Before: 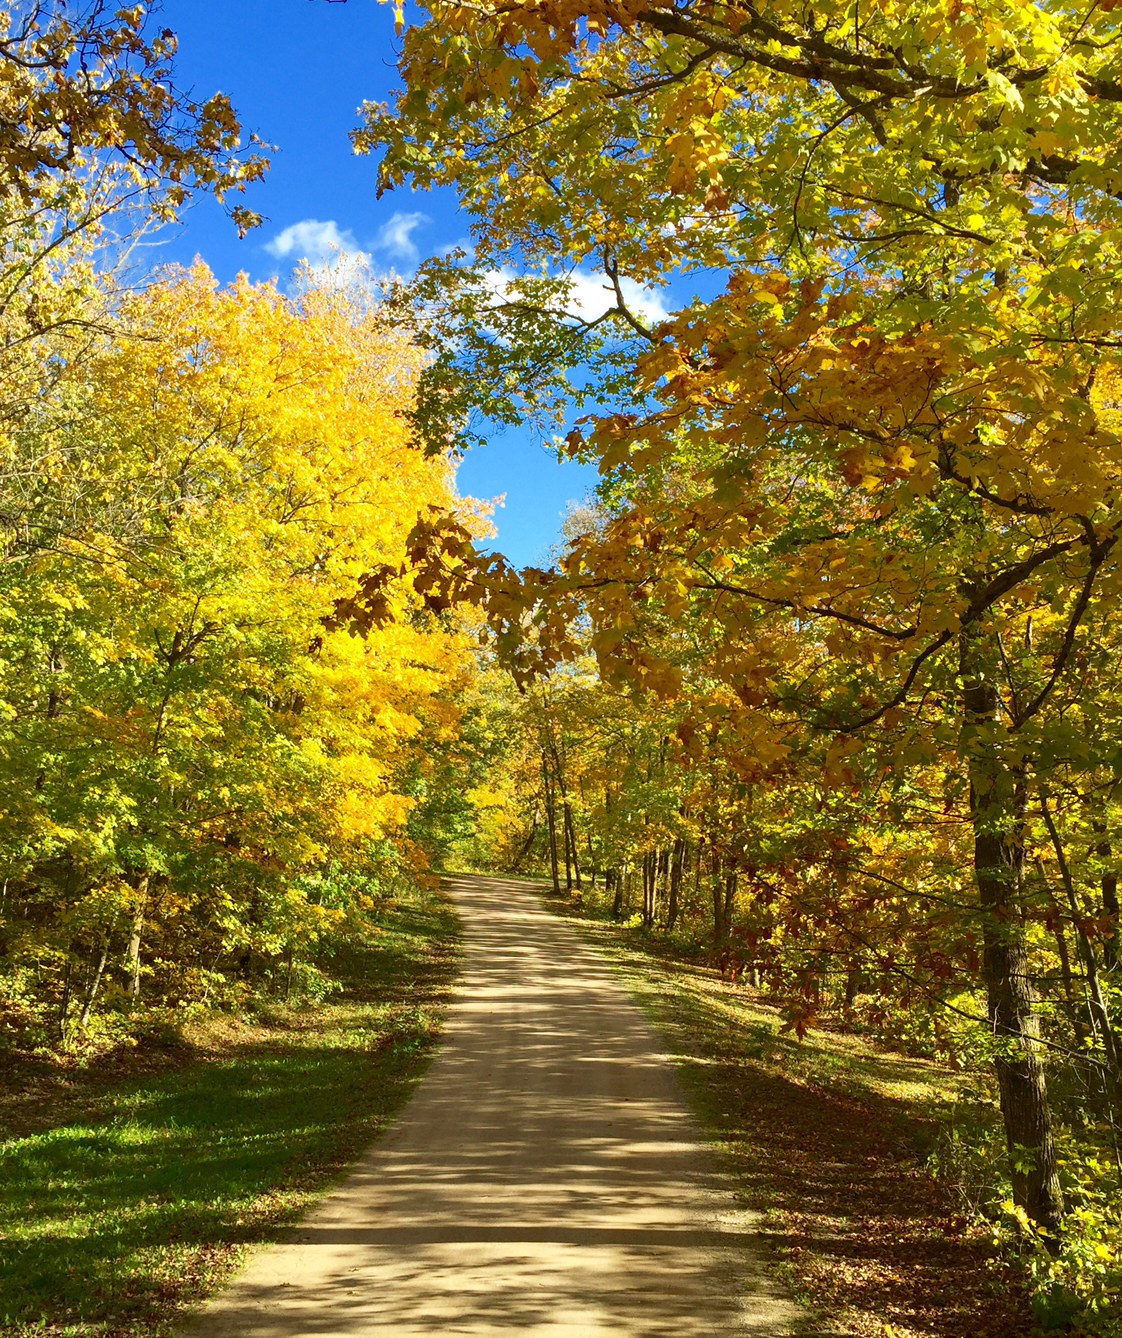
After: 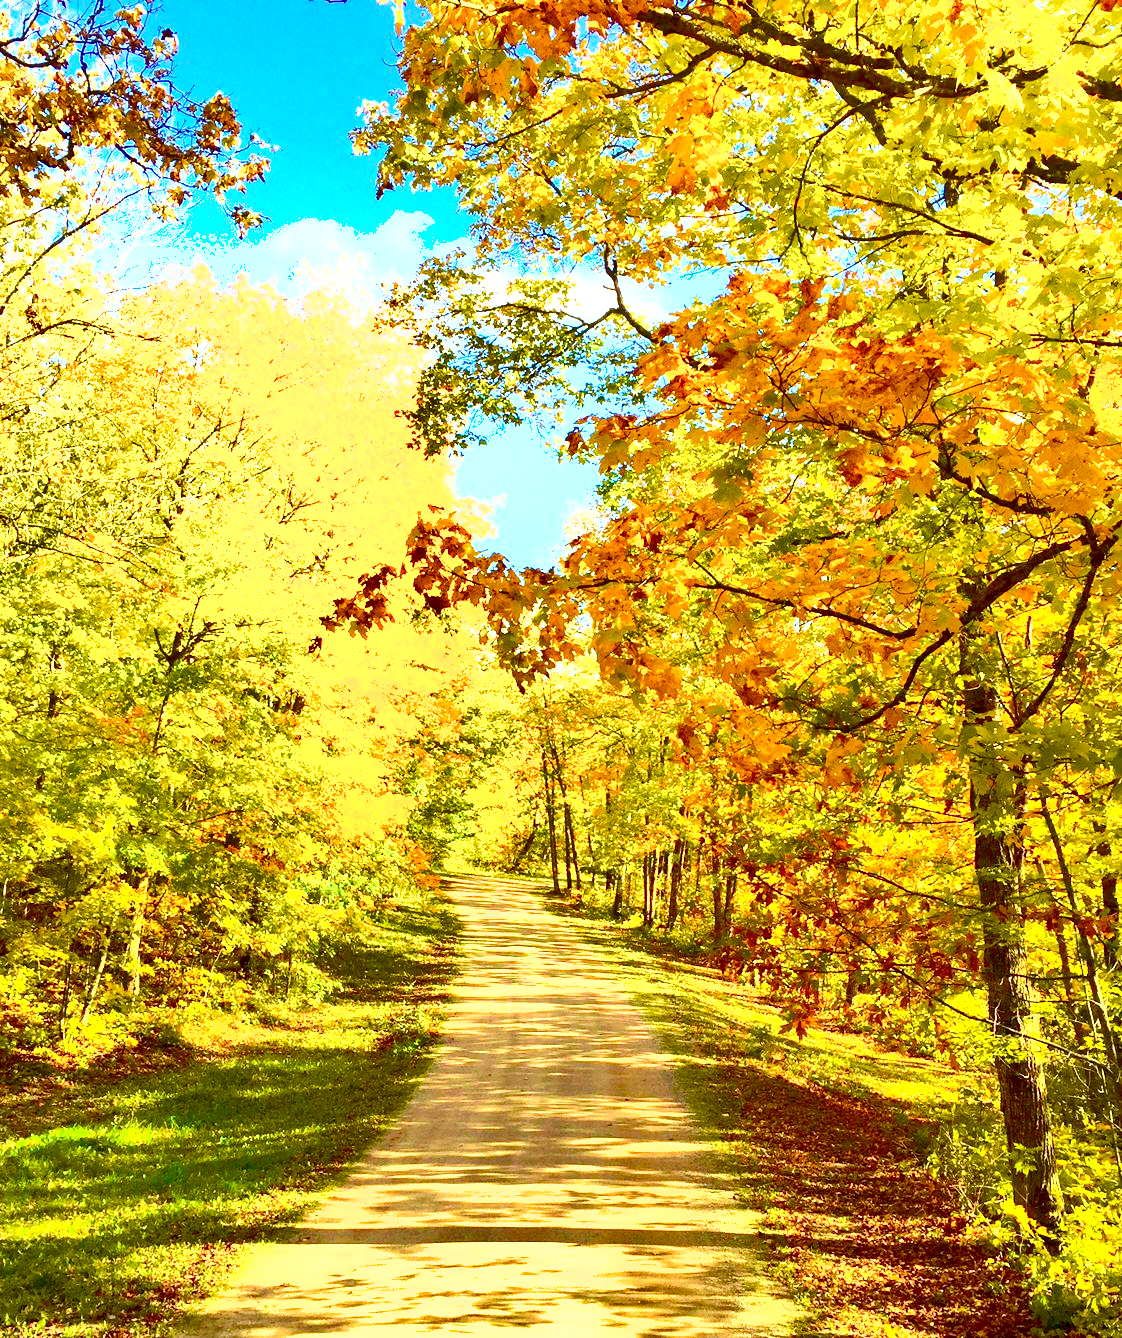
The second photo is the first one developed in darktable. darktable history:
tone curve: curves: ch0 [(0, 0) (0.087, 0.054) (0.281, 0.245) (0.506, 0.526) (0.8, 0.824) (0.994, 0.955)]; ch1 [(0, 0) (0.27, 0.195) (0.406, 0.435) (0.452, 0.474) (0.495, 0.5) (0.514, 0.508) (0.537, 0.556) (0.654, 0.689) (1, 1)]; ch2 [(0, 0) (0.269, 0.299) (0.459, 0.441) (0.498, 0.499) (0.523, 0.52) (0.551, 0.549) (0.633, 0.625) (0.659, 0.681) (0.718, 0.764) (1, 1)], color space Lab, independent channels, preserve colors none
shadows and highlights: soften with gaussian
tone equalizer: edges refinement/feathering 500, mask exposure compensation -1.57 EV, preserve details no
exposure: black level correction 0.005, exposure 2.072 EV, compensate highlight preservation false
